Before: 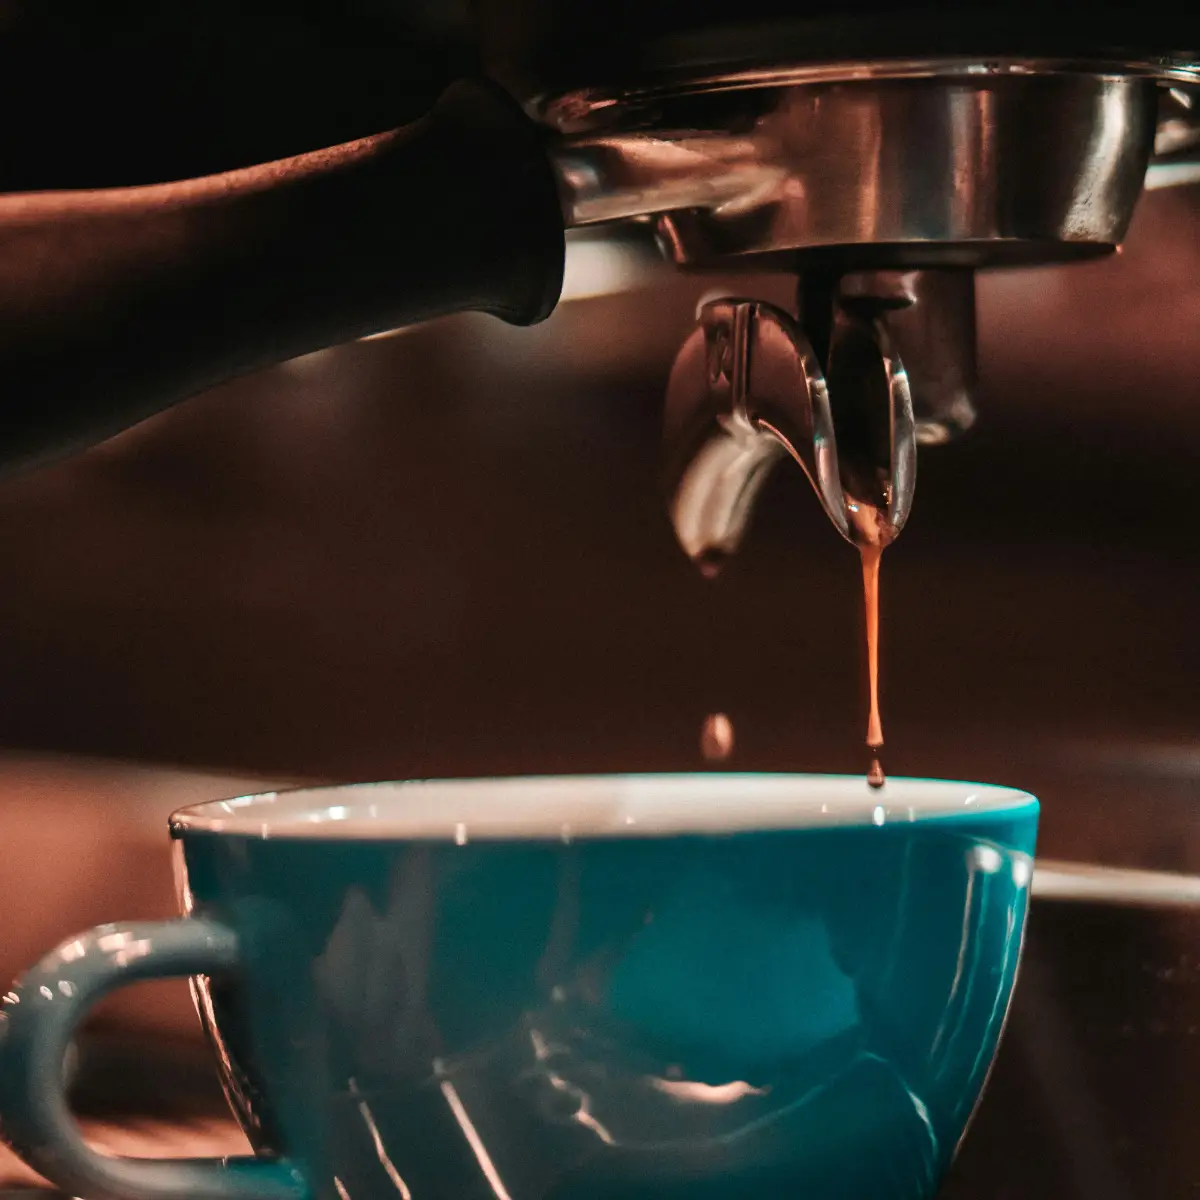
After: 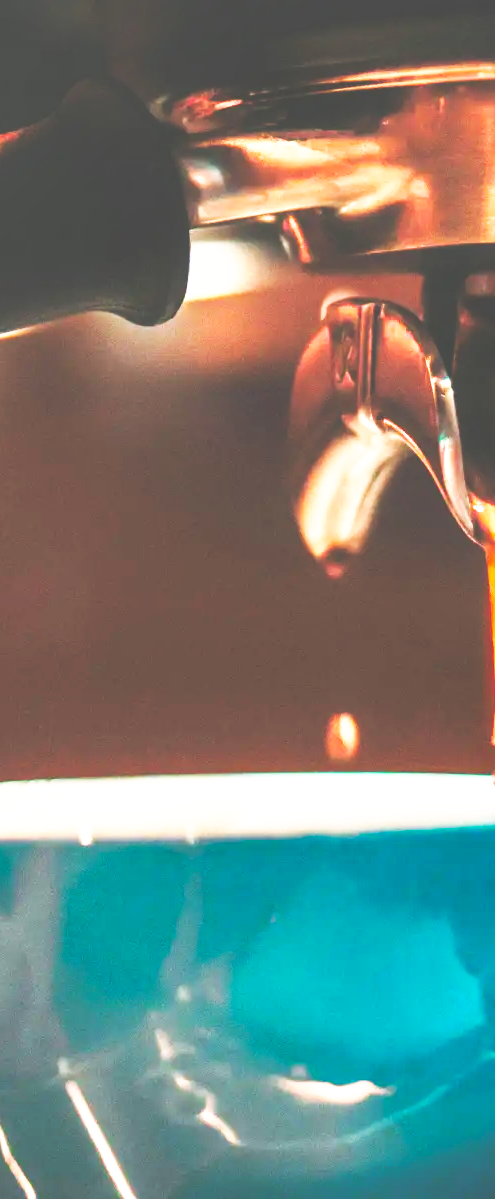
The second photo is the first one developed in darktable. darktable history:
tone equalizer: -8 EV -0.402 EV, -7 EV -0.425 EV, -6 EV -0.354 EV, -5 EV -0.237 EV, -3 EV 0.236 EV, -2 EV 0.306 EV, -1 EV 0.369 EV, +0 EV 0.428 EV
contrast brightness saturation: saturation 0.177
crop: left 31.294%, right 27.395%
base curve: curves: ch0 [(0, 0) (0.007, 0.004) (0.027, 0.03) (0.046, 0.07) (0.207, 0.54) (0.442, 0.872) (0.673, 0.972) (1, 1)], preserve colors none
exposure: black level correction -0.031, compensate highlight preservation false
color balance rgb: perceptual saturation grading › global saturation 31.249%, perceptual brilliance grading › global brilliance 18.676%
shadows and highlights: soften with gaussian
